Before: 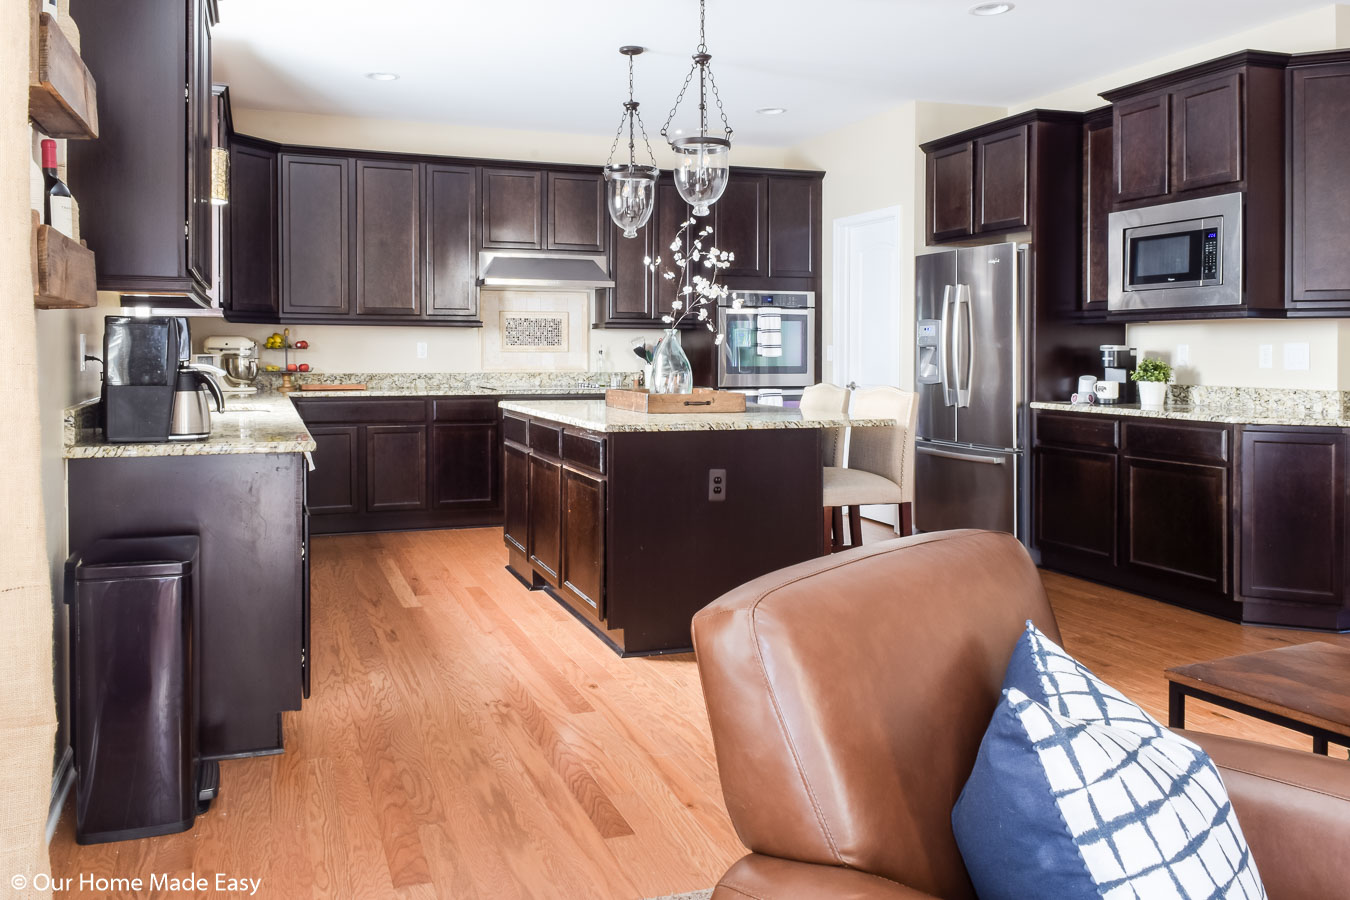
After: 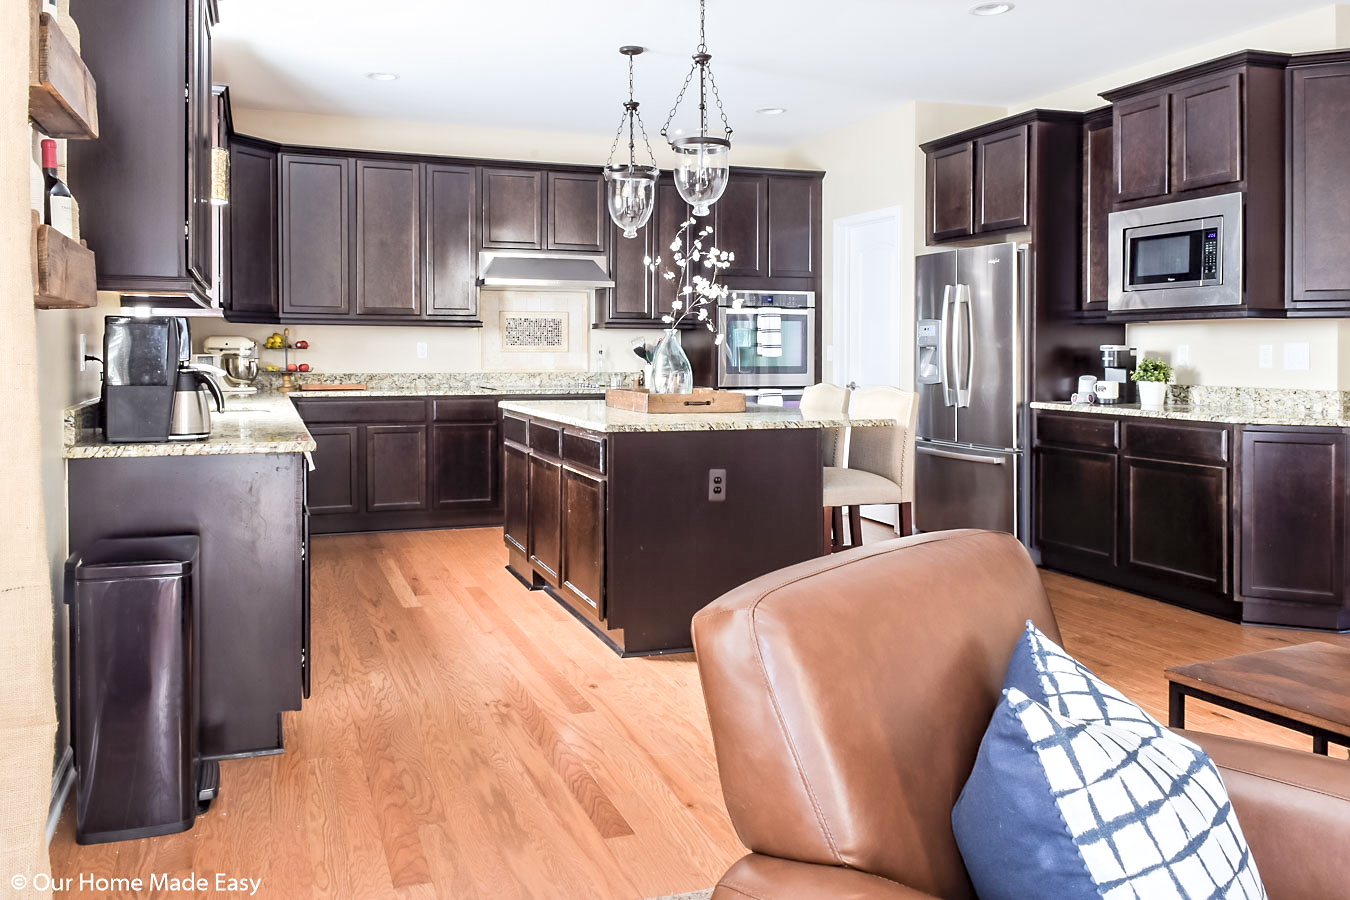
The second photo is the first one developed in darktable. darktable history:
contrast brightness saturation: brightness 0.143
contrast equalizer: octaves 7, y [[0.5, 0.5, 0.544, 0.569, 0.5, 0.5], [0.5 ×6], [0.5 ×6], [0 ×6], [0 ×6]]
sharpen: radius 1.827, amount 0.402, threshold 1.745
